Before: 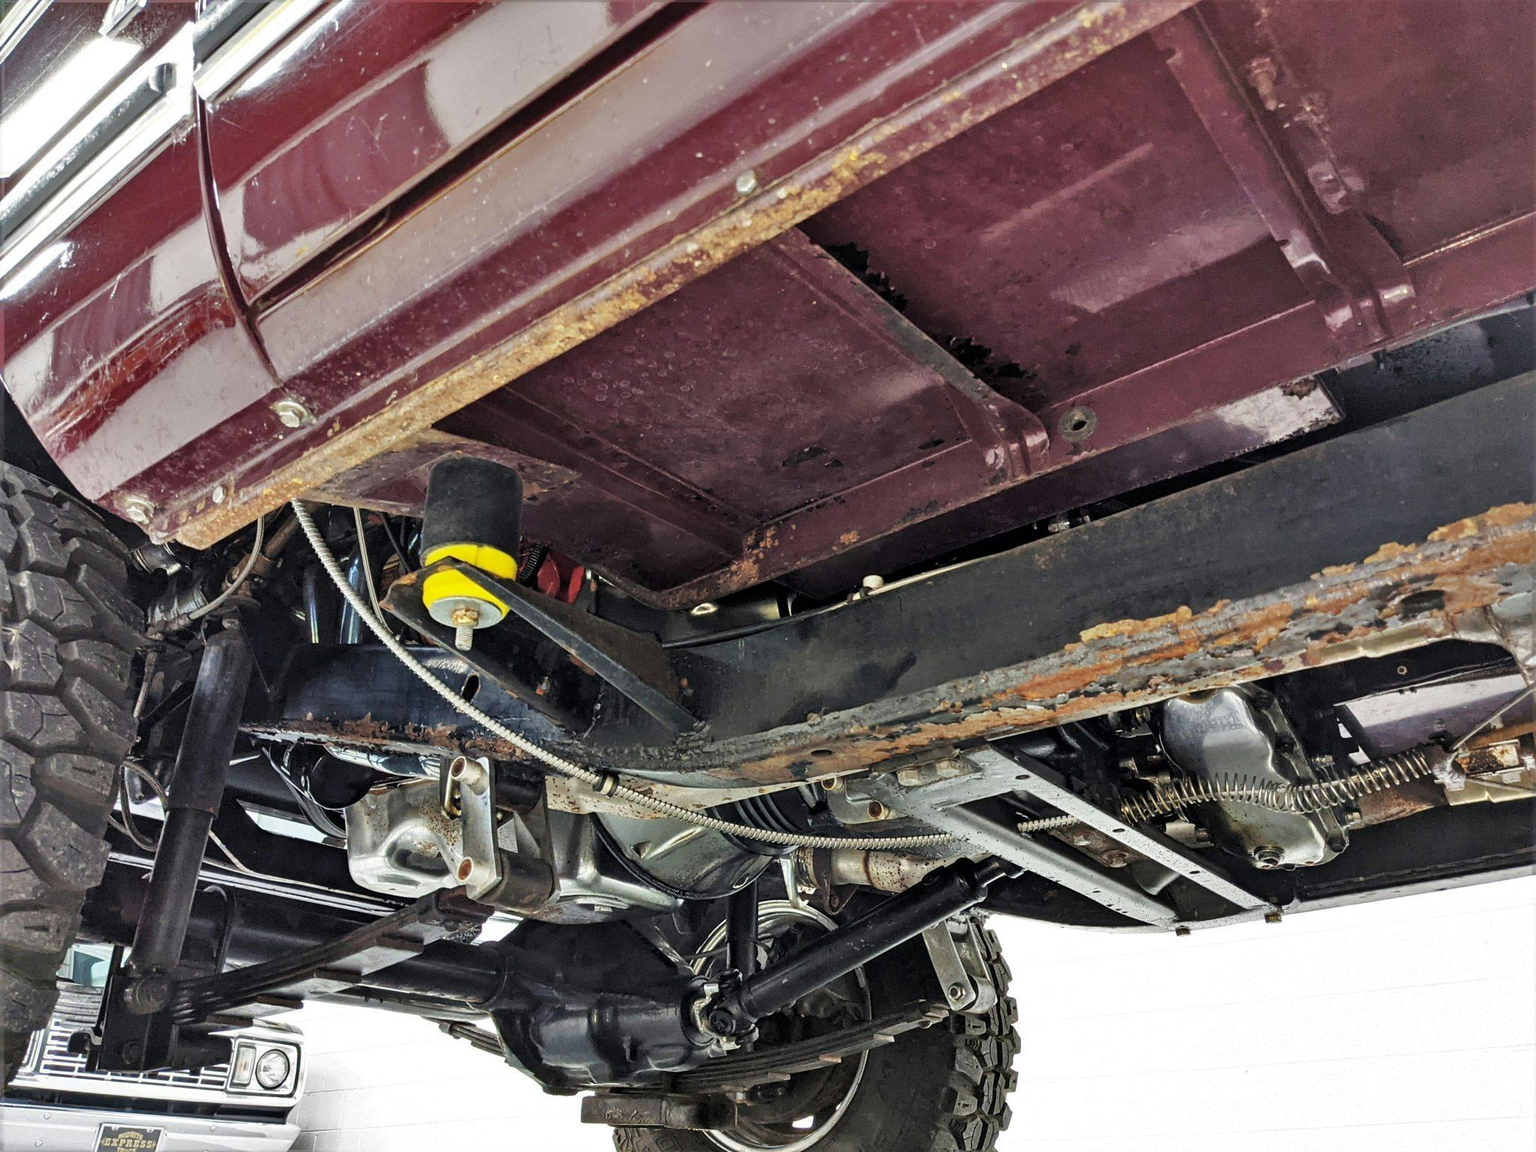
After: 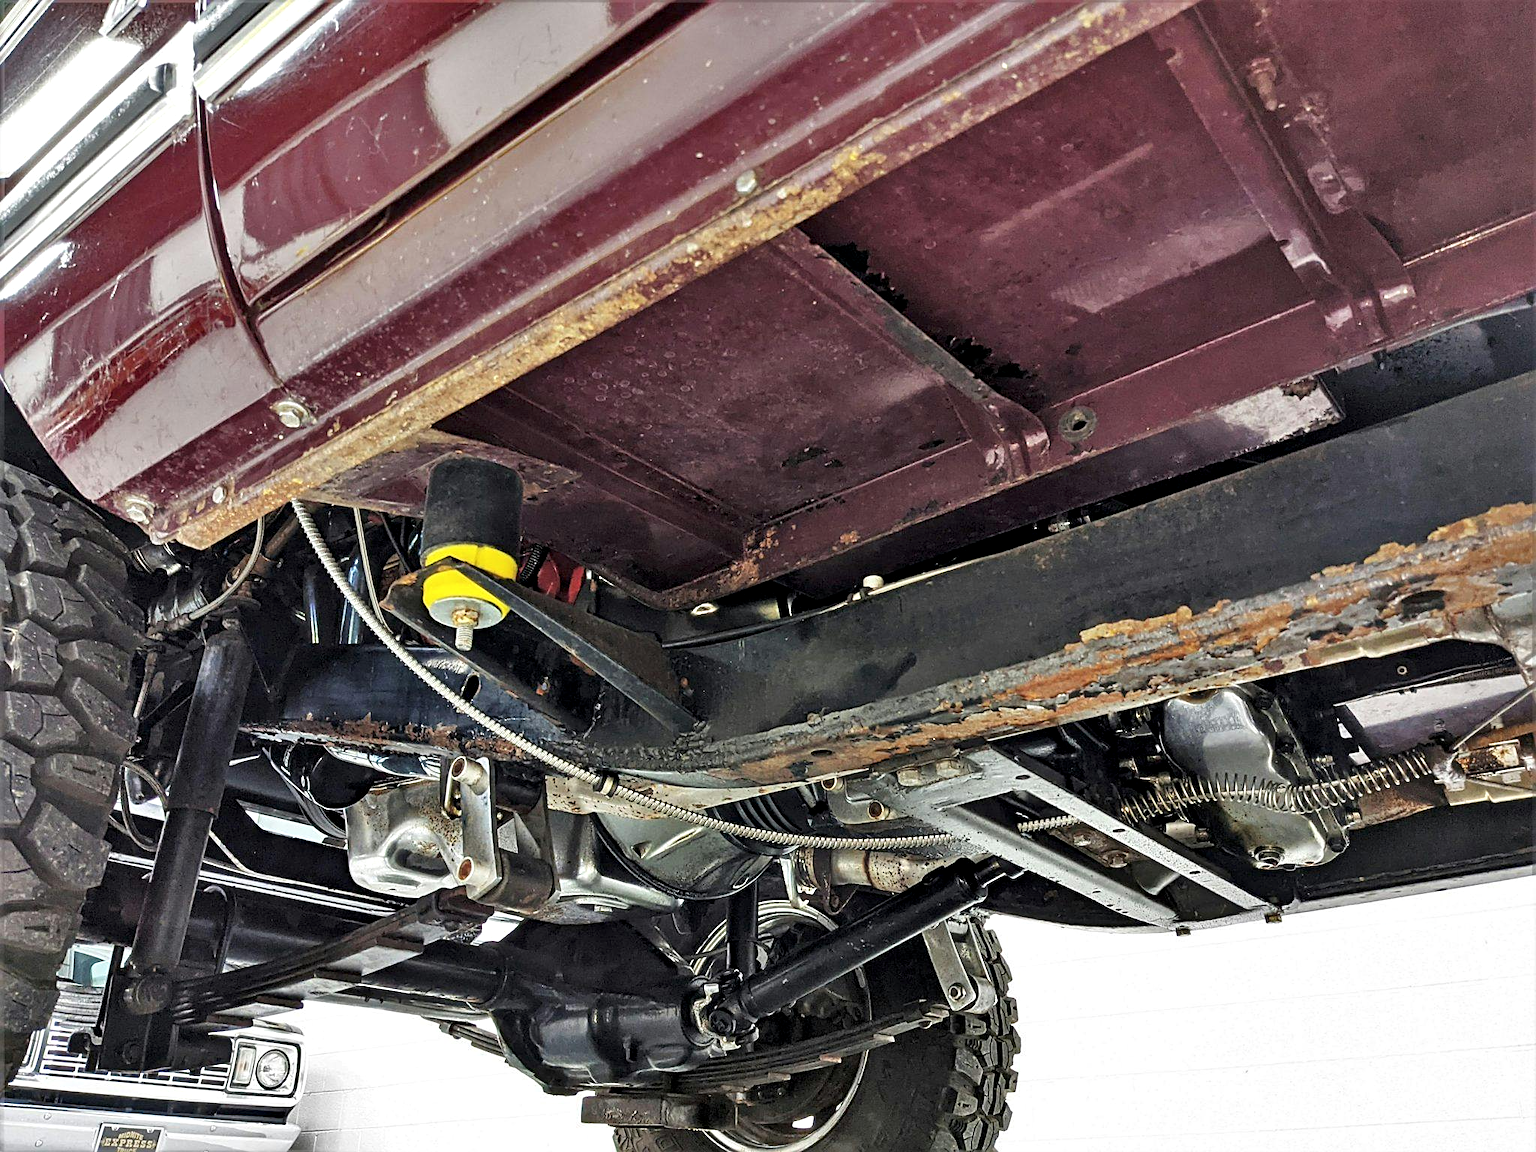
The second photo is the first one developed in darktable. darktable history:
contrast equalizer: octaves 7, y [[0.6 ×6], [0.55 ×6], [0 ×6], [0 ×6], [0 ×6]], mix 0.2
sharpen: on, module defaults
